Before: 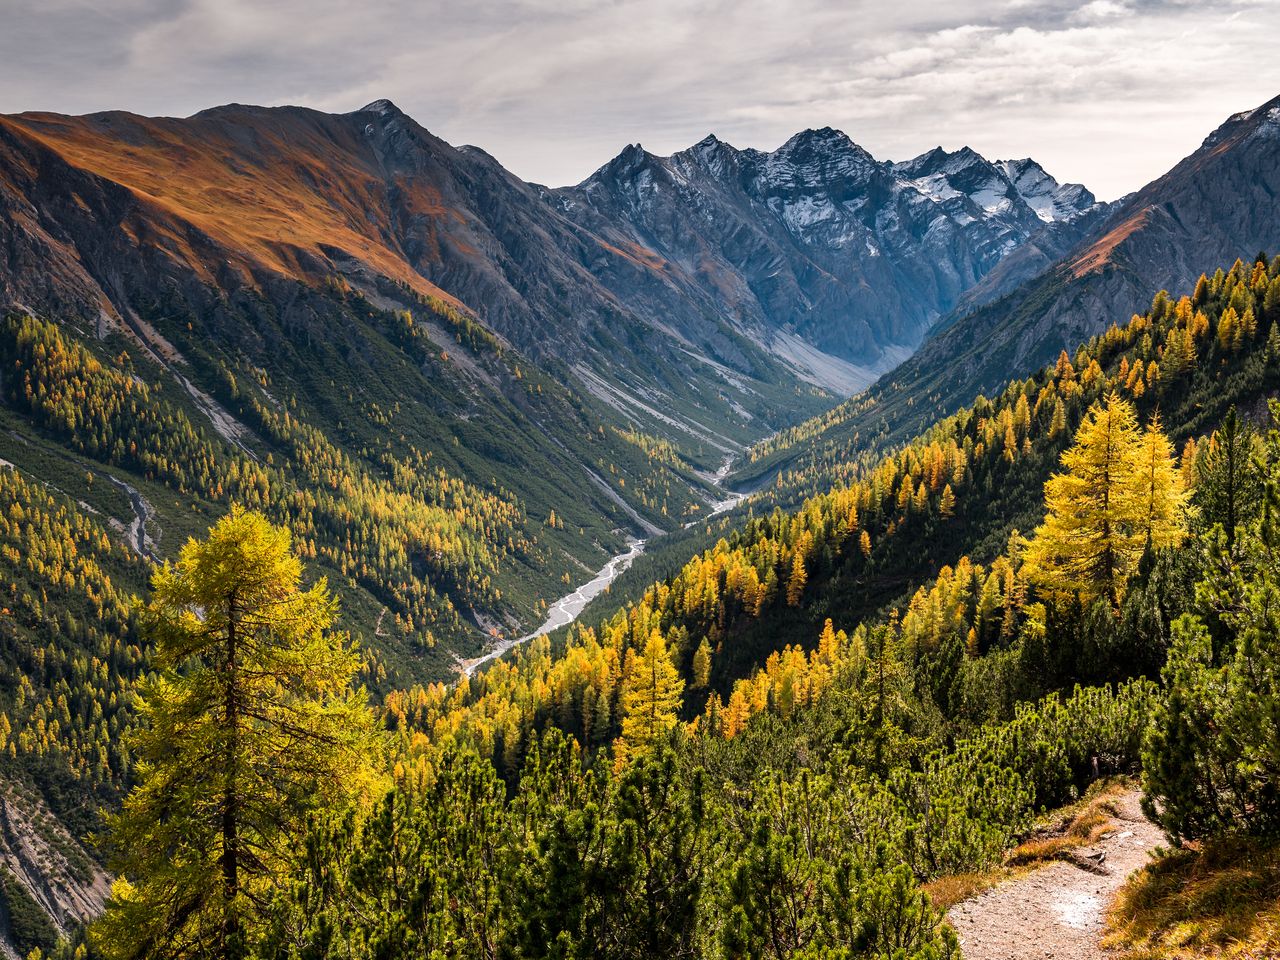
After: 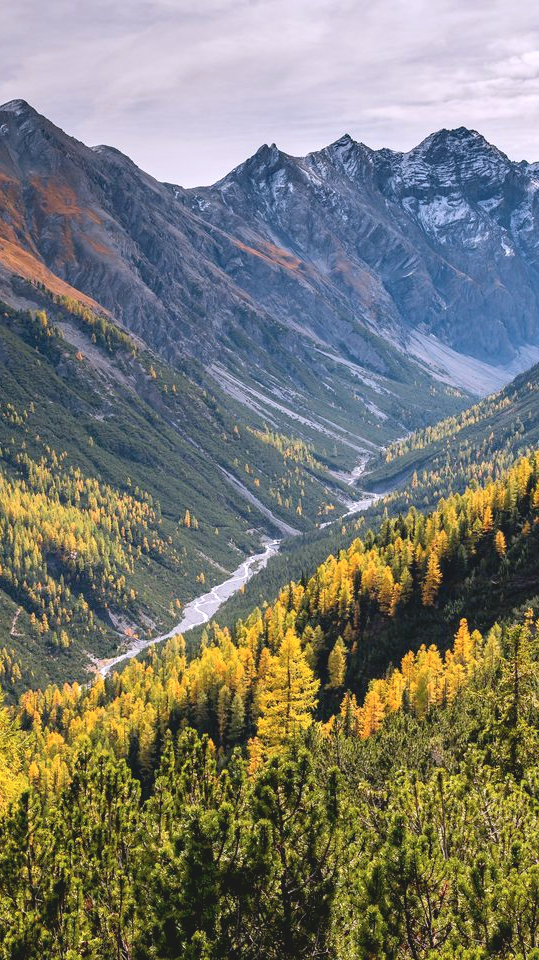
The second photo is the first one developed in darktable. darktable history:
crop: left 28.583%, right 29.231%
exposure: black level correction 0.003, exposure 0.383 EV, compensate highlight preservation false
white balance: red 1.004, blue 1.096
contrast brightness saturation: contrast -0.15, brightness 0.05, saturation -0.12
